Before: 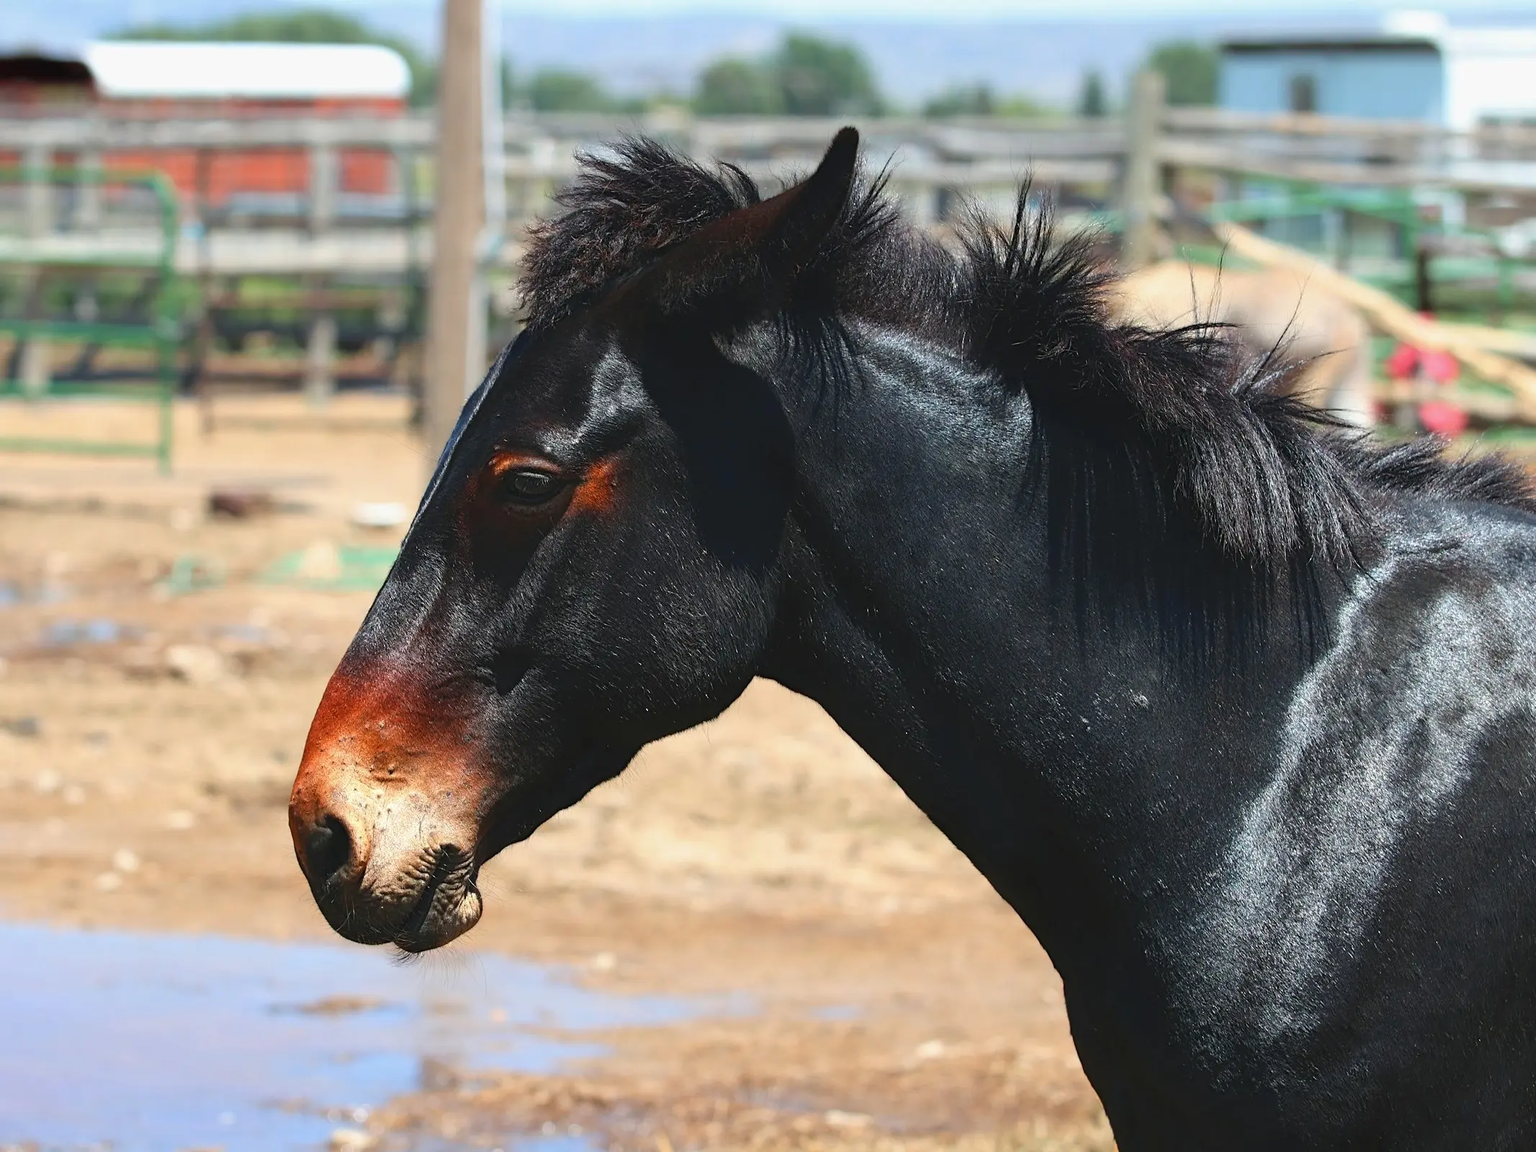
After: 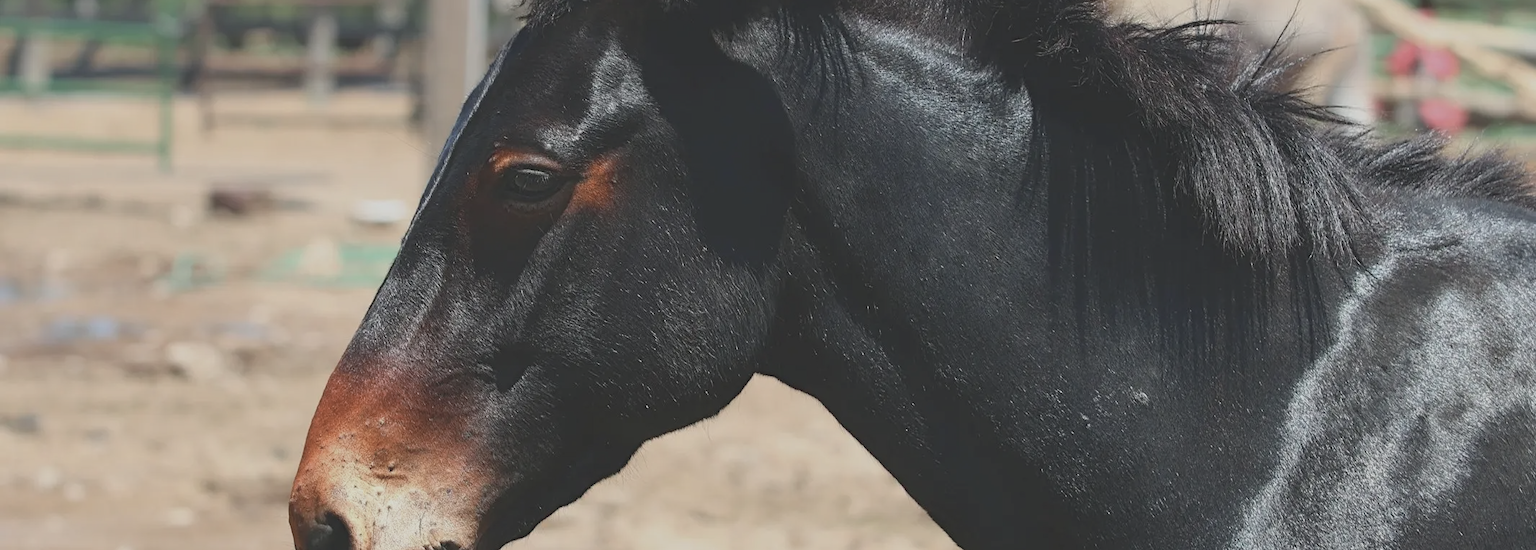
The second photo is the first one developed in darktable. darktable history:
crop and rotate: top 26.338%, bottom 25.818%
contrast brightness saturation: contrast -0.267, saturation -0.441
